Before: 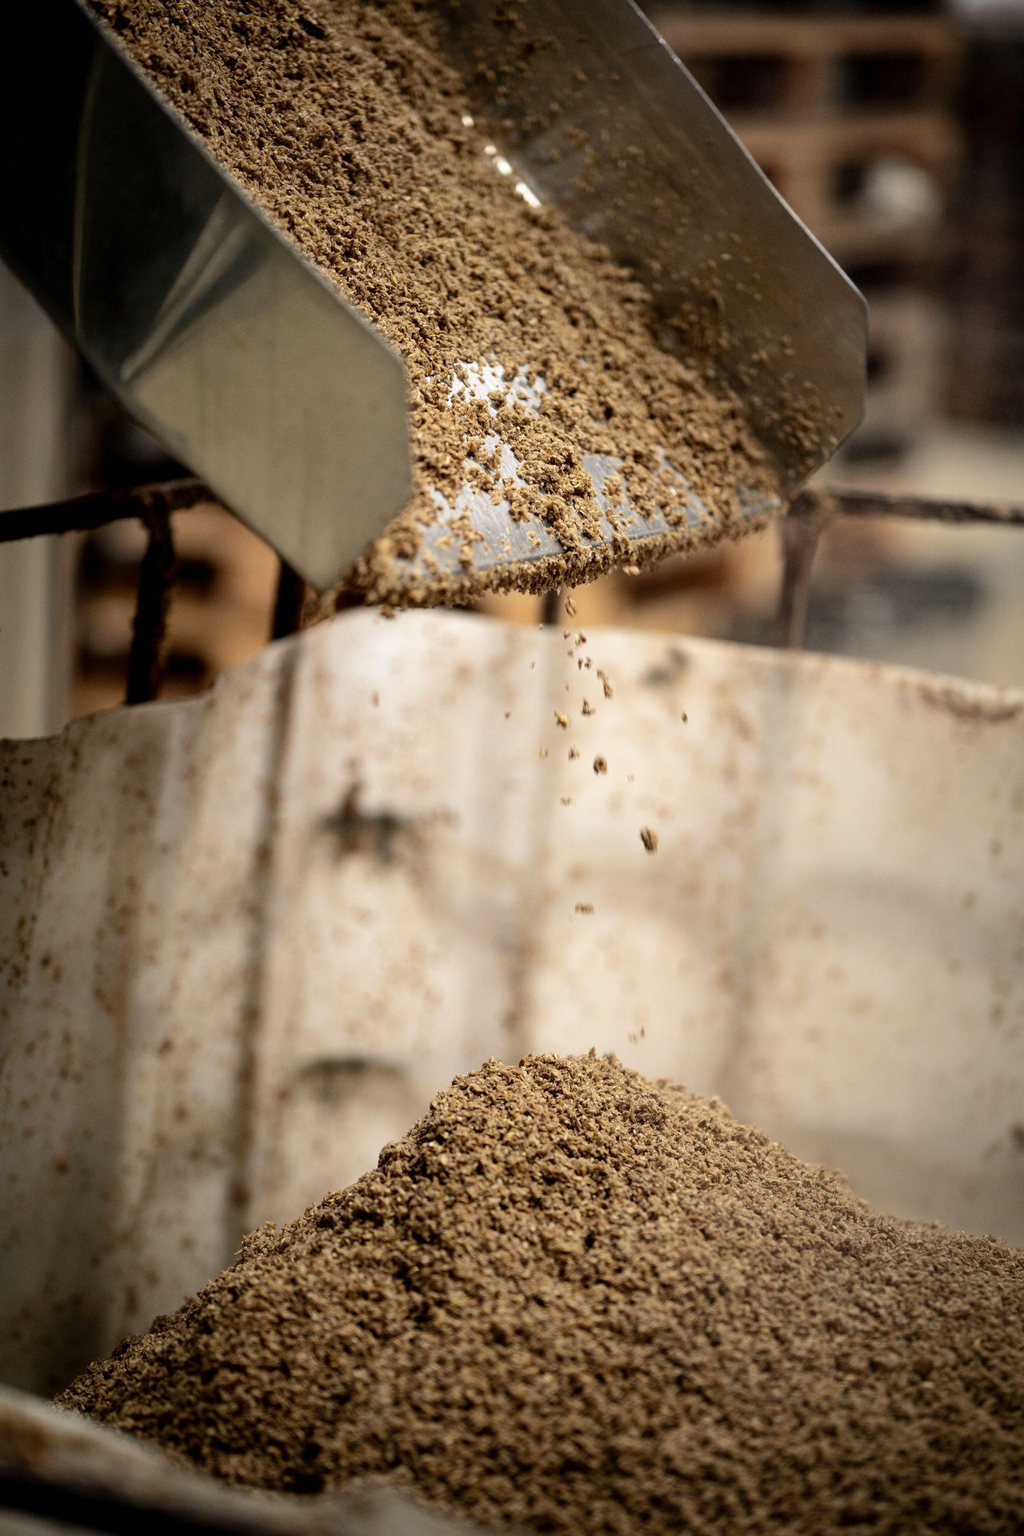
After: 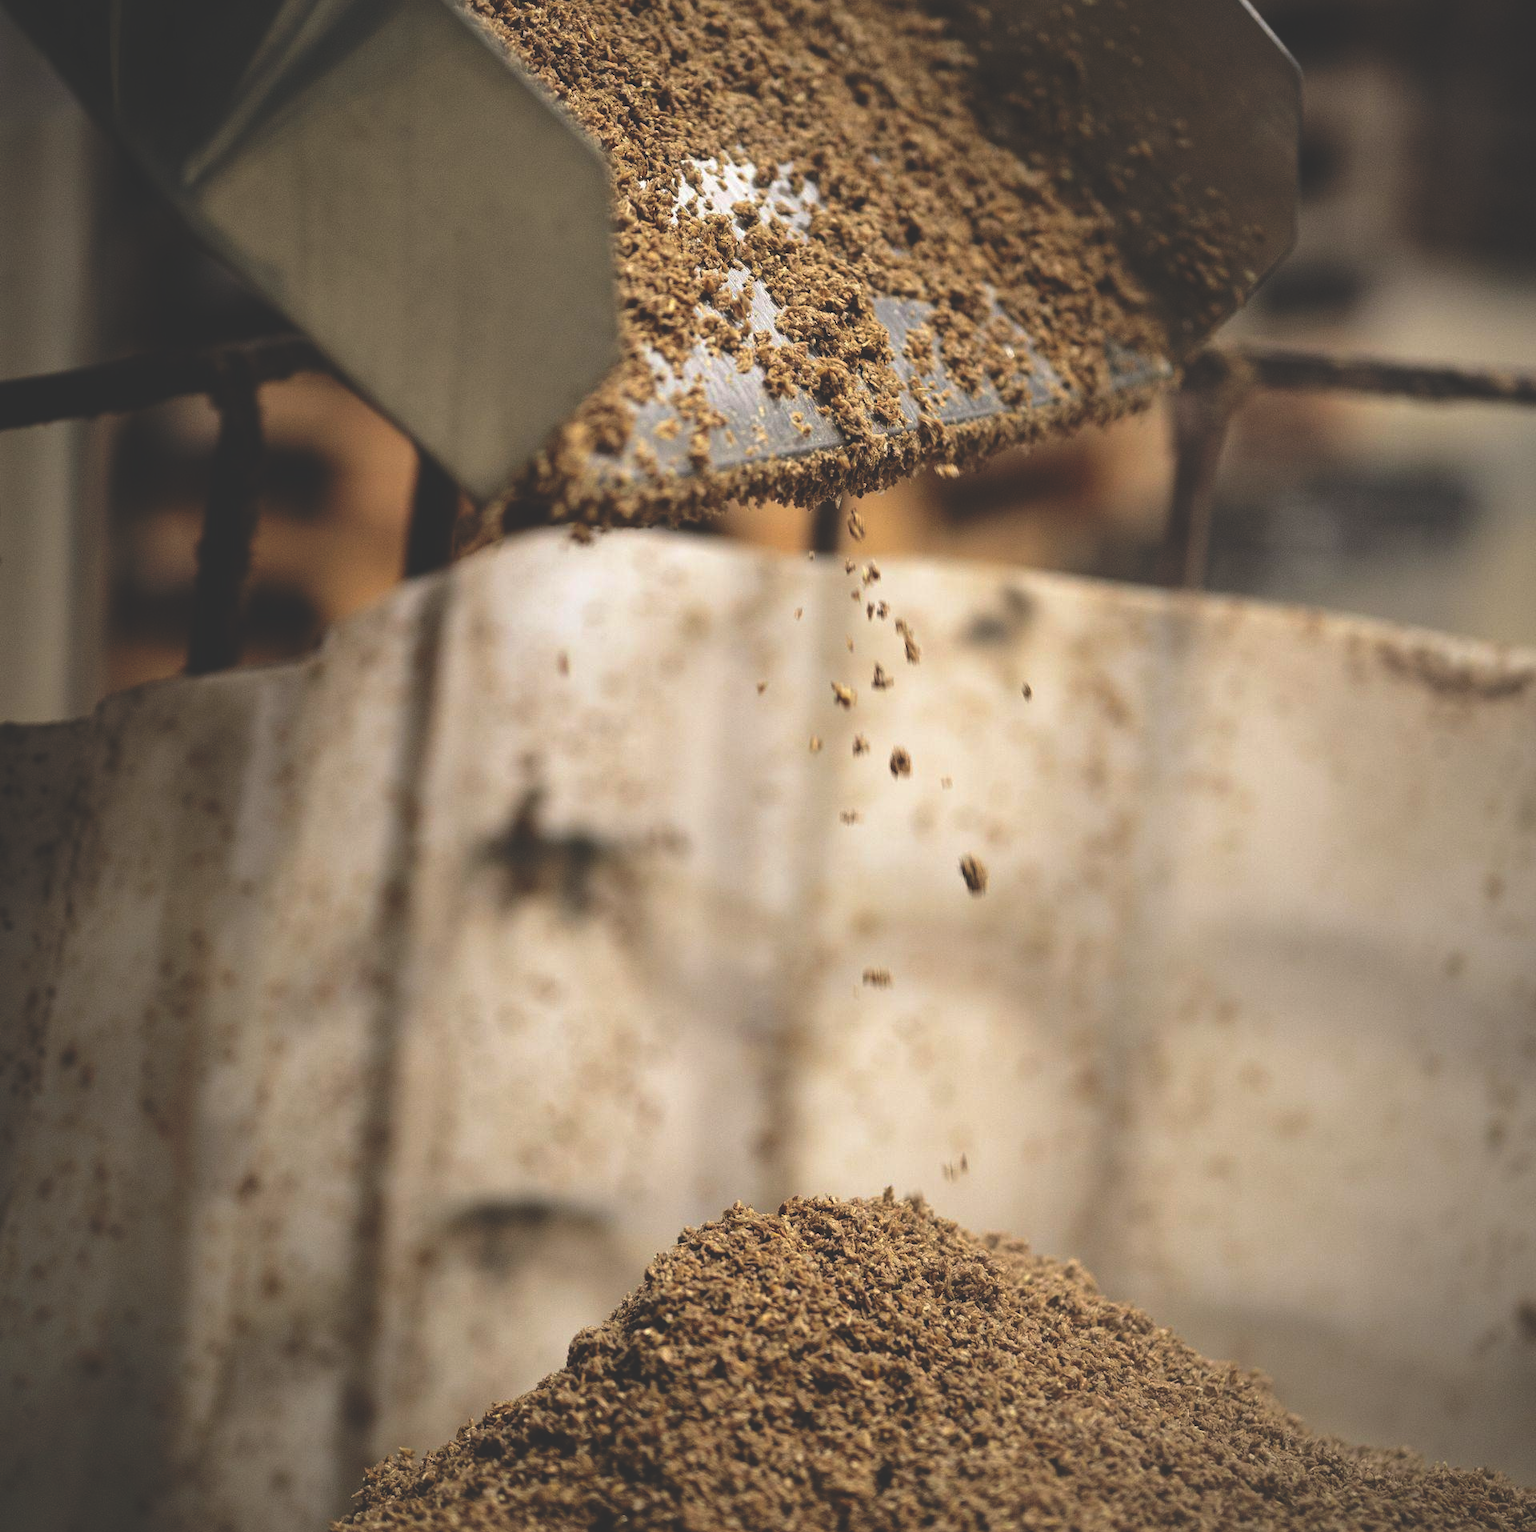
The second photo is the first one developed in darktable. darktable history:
crop: top 16.727%, bottom 16.727%
rgb curve: curves: ch0 [(0, 0.186) (0.314, 0.284) (0.775, 0.708) (1, 1)], compensate middle gray true, preserve colors none
